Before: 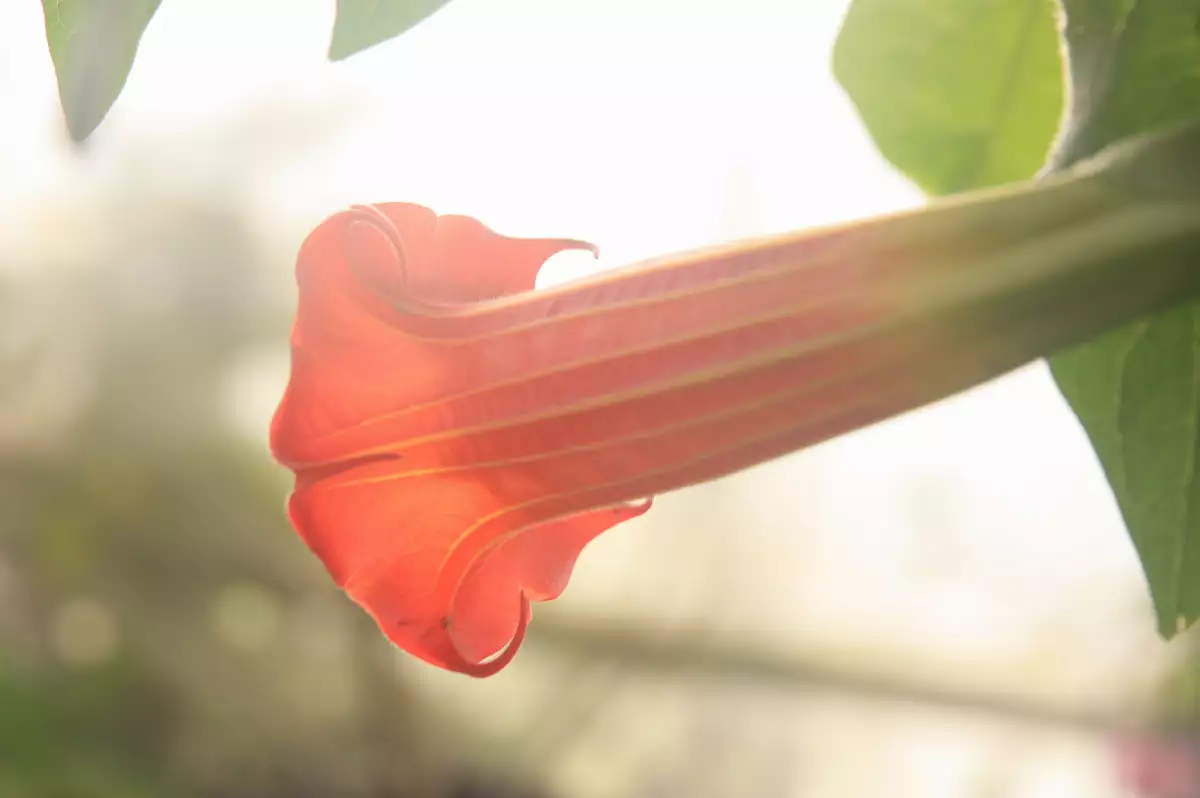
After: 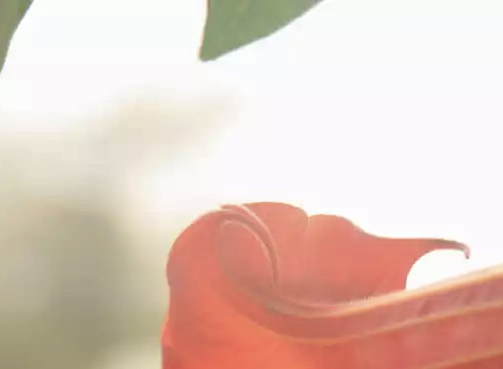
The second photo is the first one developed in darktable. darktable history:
crop and rotate: left 10.817%, top 0.062%, right 47.194%, bottom 53.626%
shadows and highlights: low approximation 0.01, soften with gaussian
